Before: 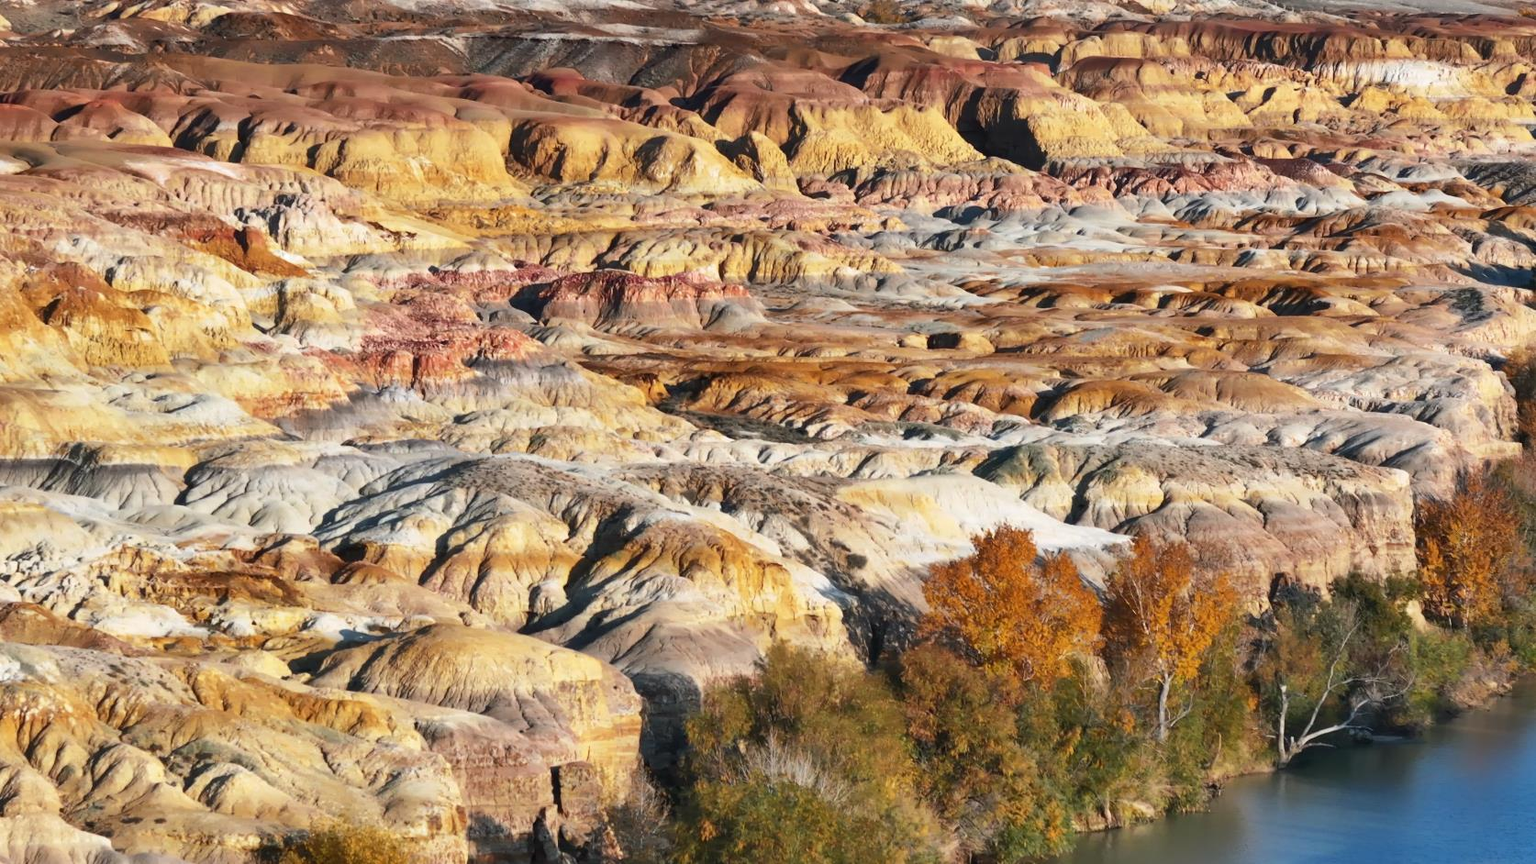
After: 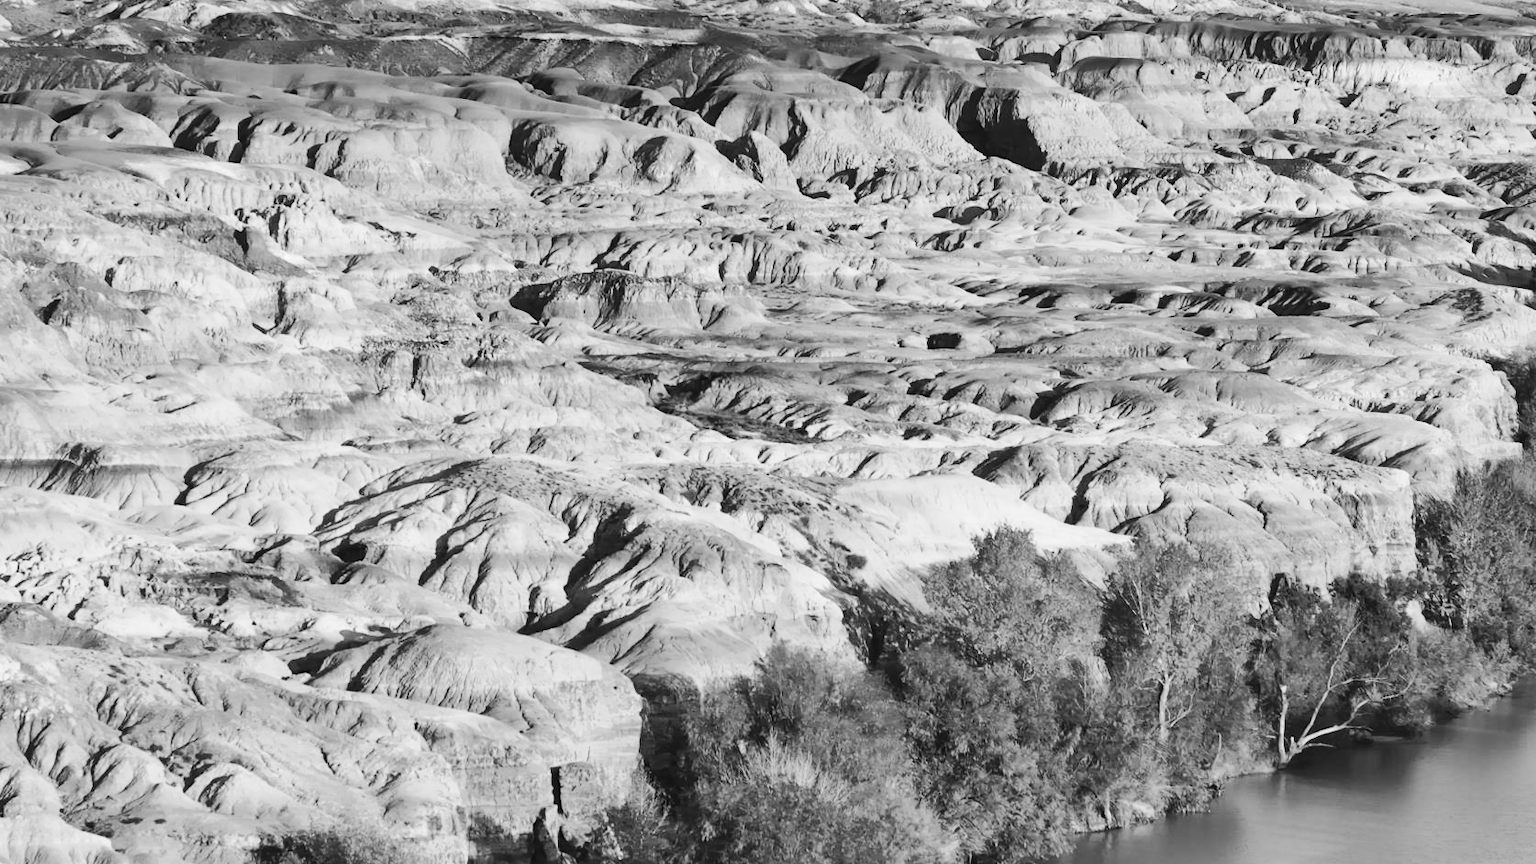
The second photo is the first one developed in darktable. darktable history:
tone curve: curves: ch0 [(0, 0.026) (0.146, 0.158) (0.272, 0.34) (0.453, 0.627) (0.687, 0.829) (1, 1)], color space Lab, linked channels, preserve colors none
color calibration "t3mujinpack channel mixer": output gray [0.18, 0.41, 0.41, 0], gray › normalize channels true, illuminant same as pipeline (D50), adaptation XYZ, x 0.346, y 0.359, gamut compression 0
